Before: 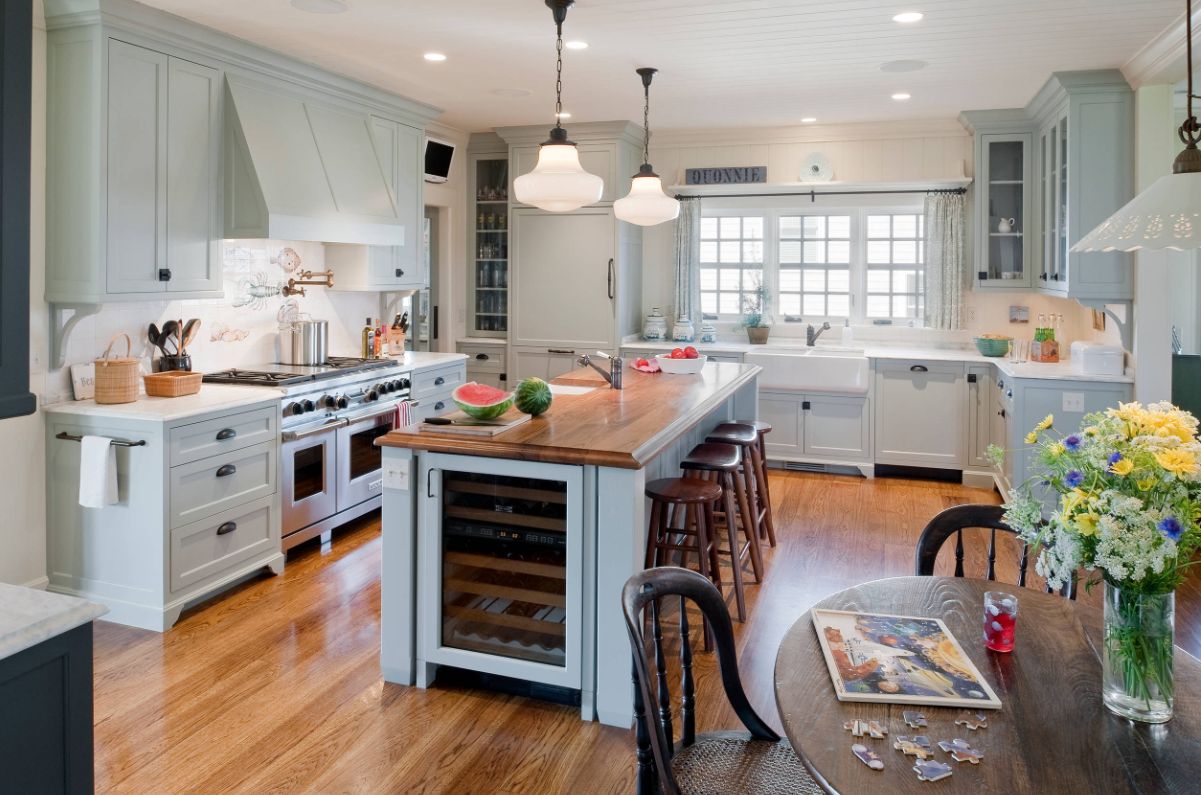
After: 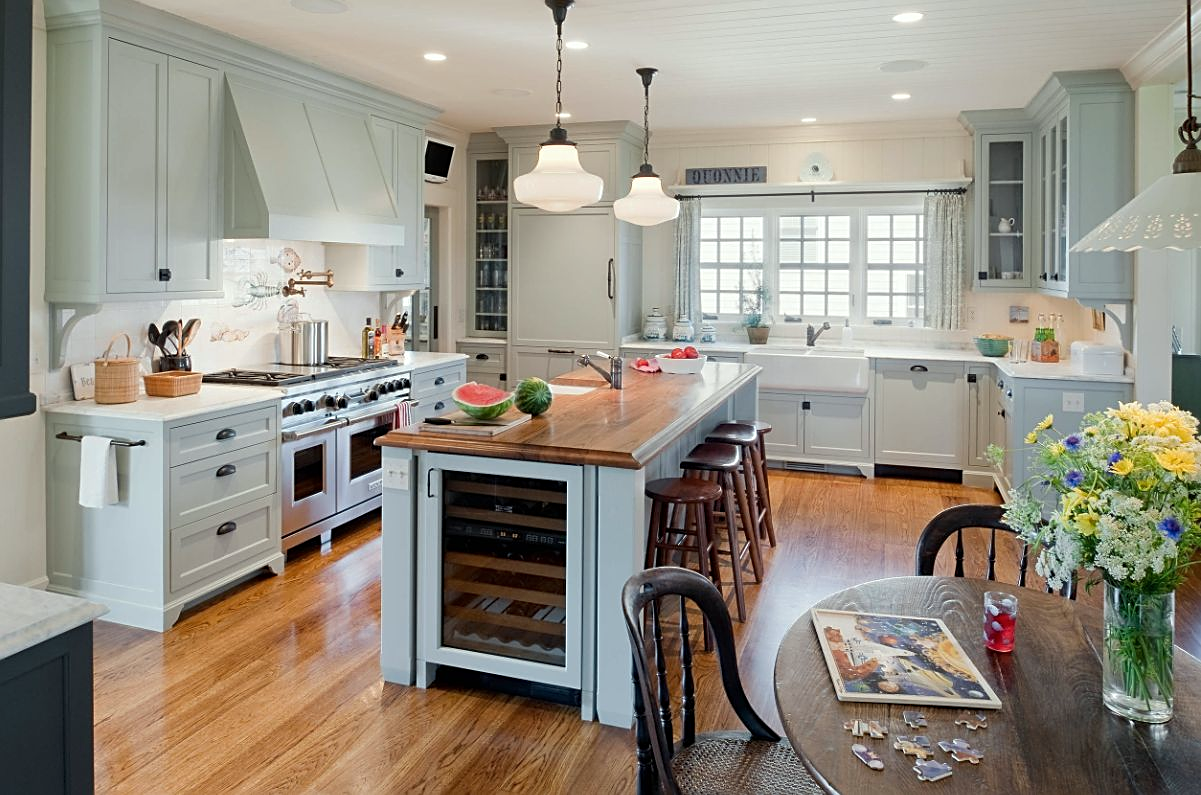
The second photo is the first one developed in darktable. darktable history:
color correction: highlights a* -2.56, highlights b* 2.42
sharpen: on, module defaults
